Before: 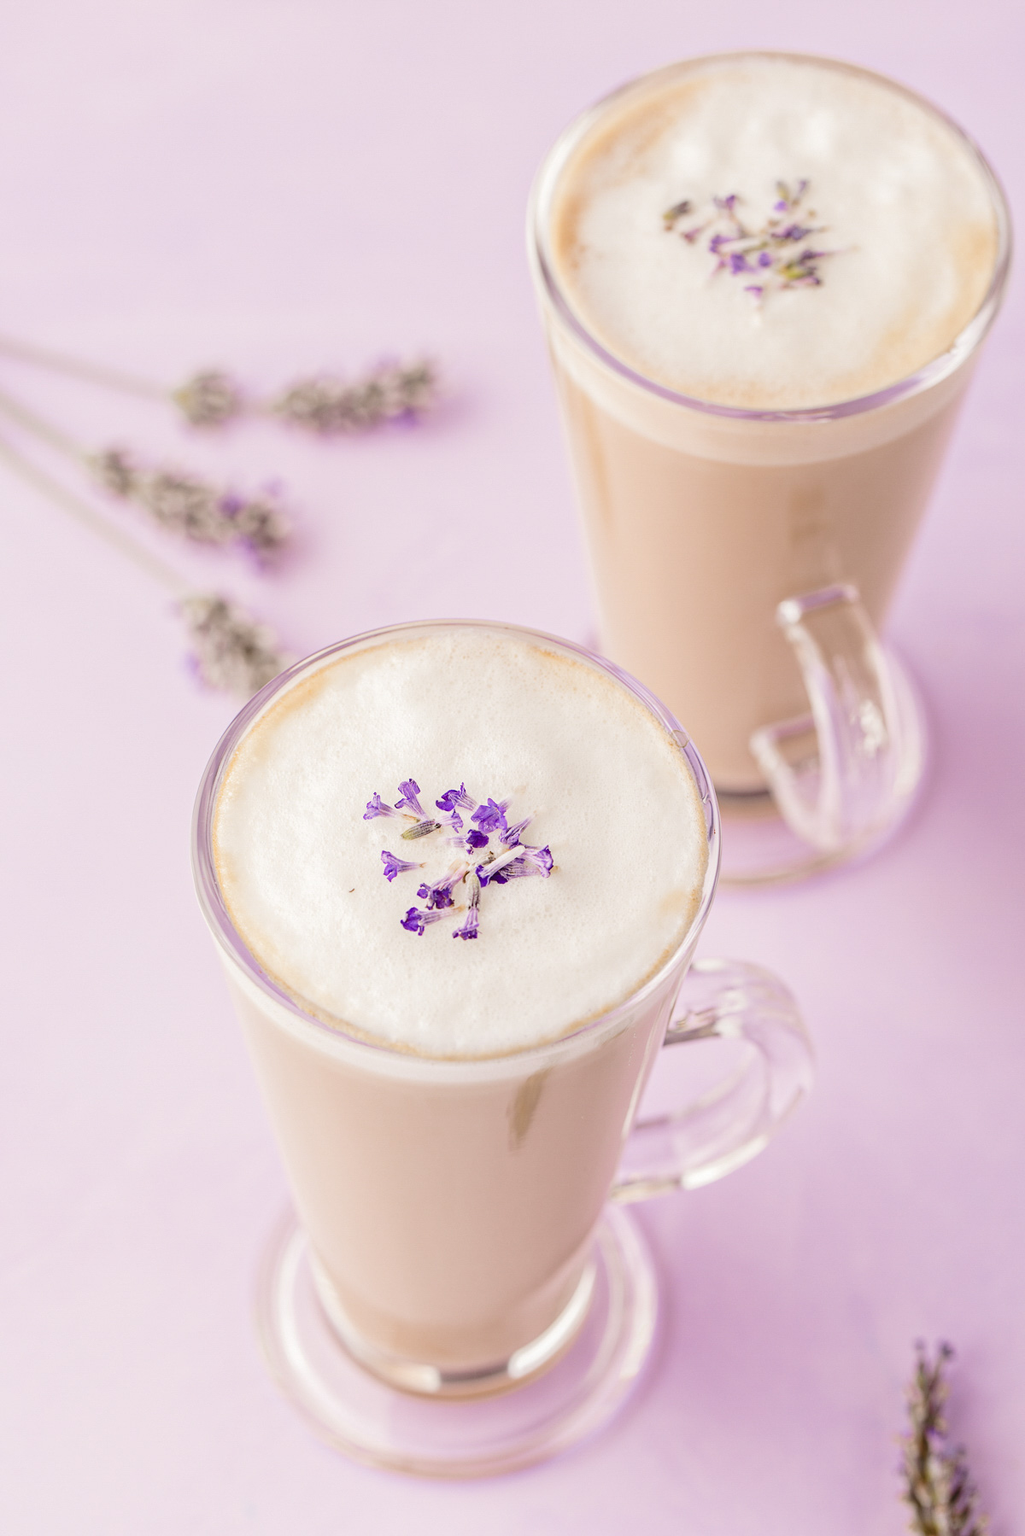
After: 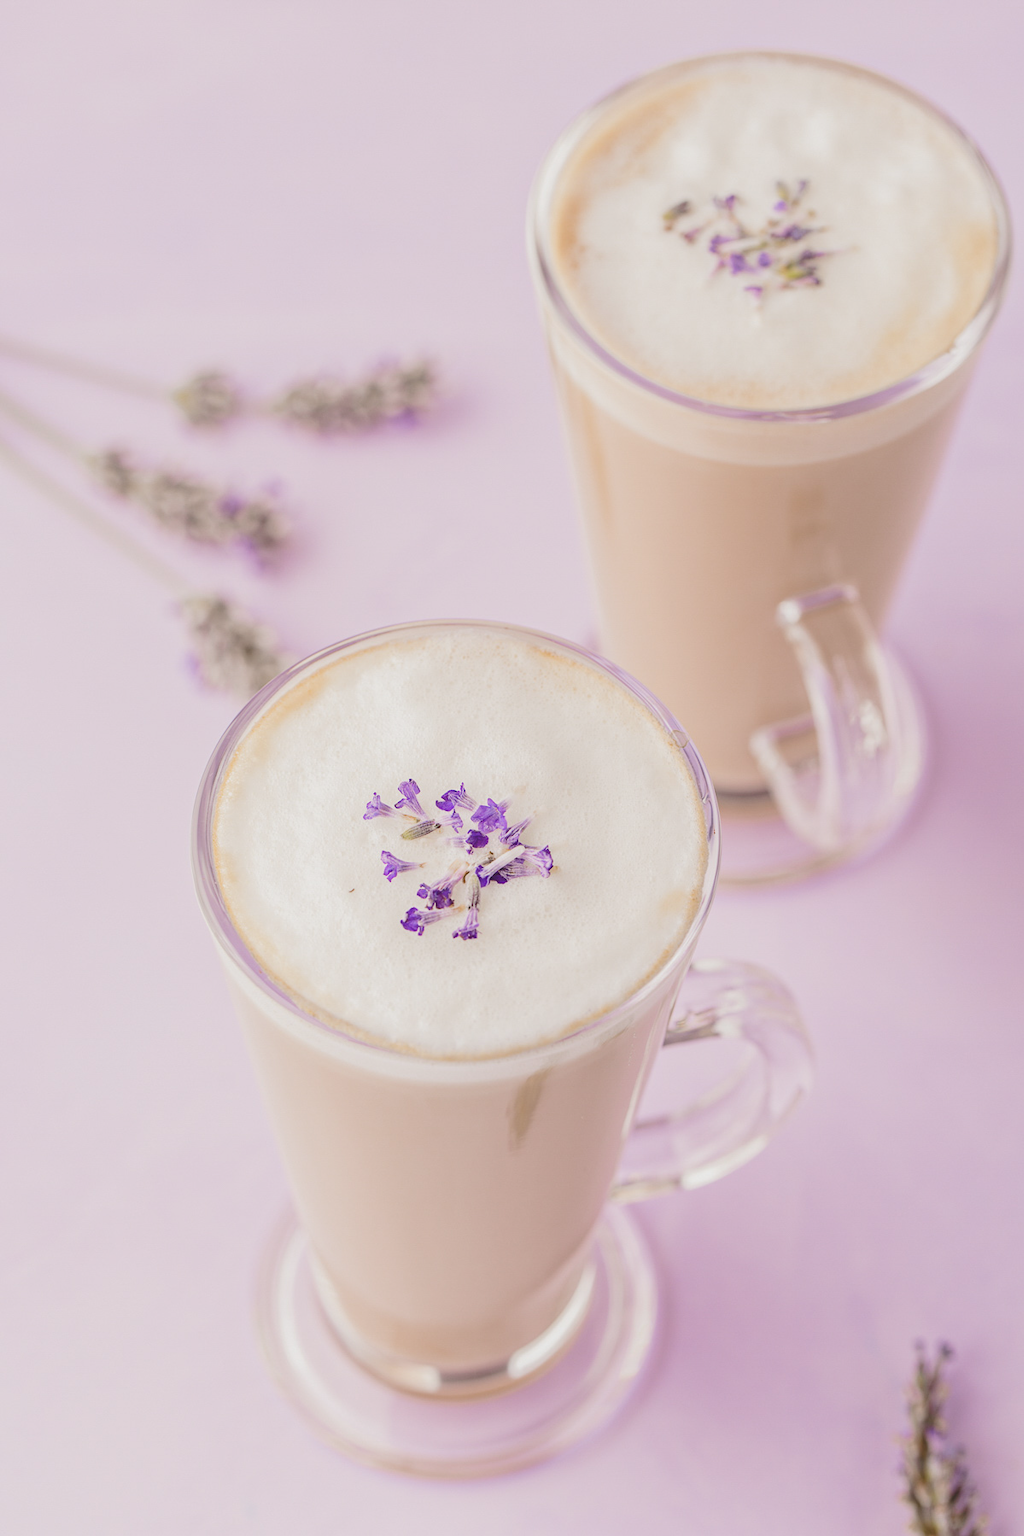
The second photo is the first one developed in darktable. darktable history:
contrast brightness saturation: contrast -0.158, brightness 0.043, saturation -0.129
